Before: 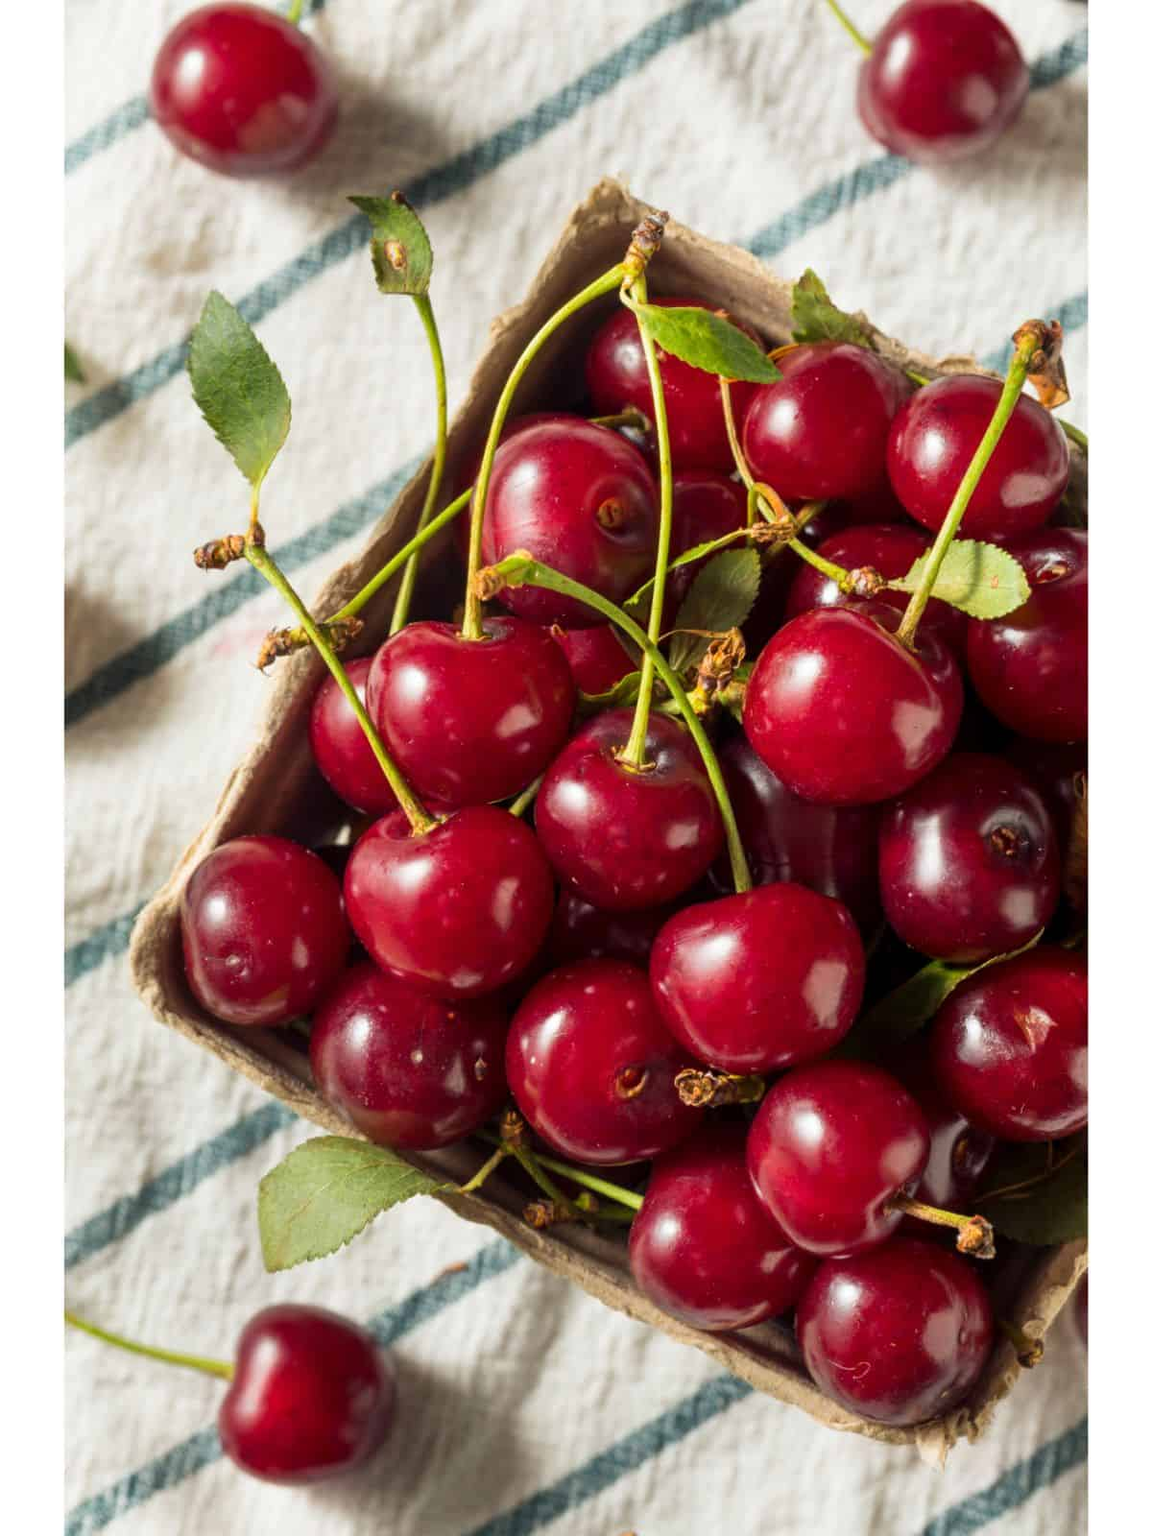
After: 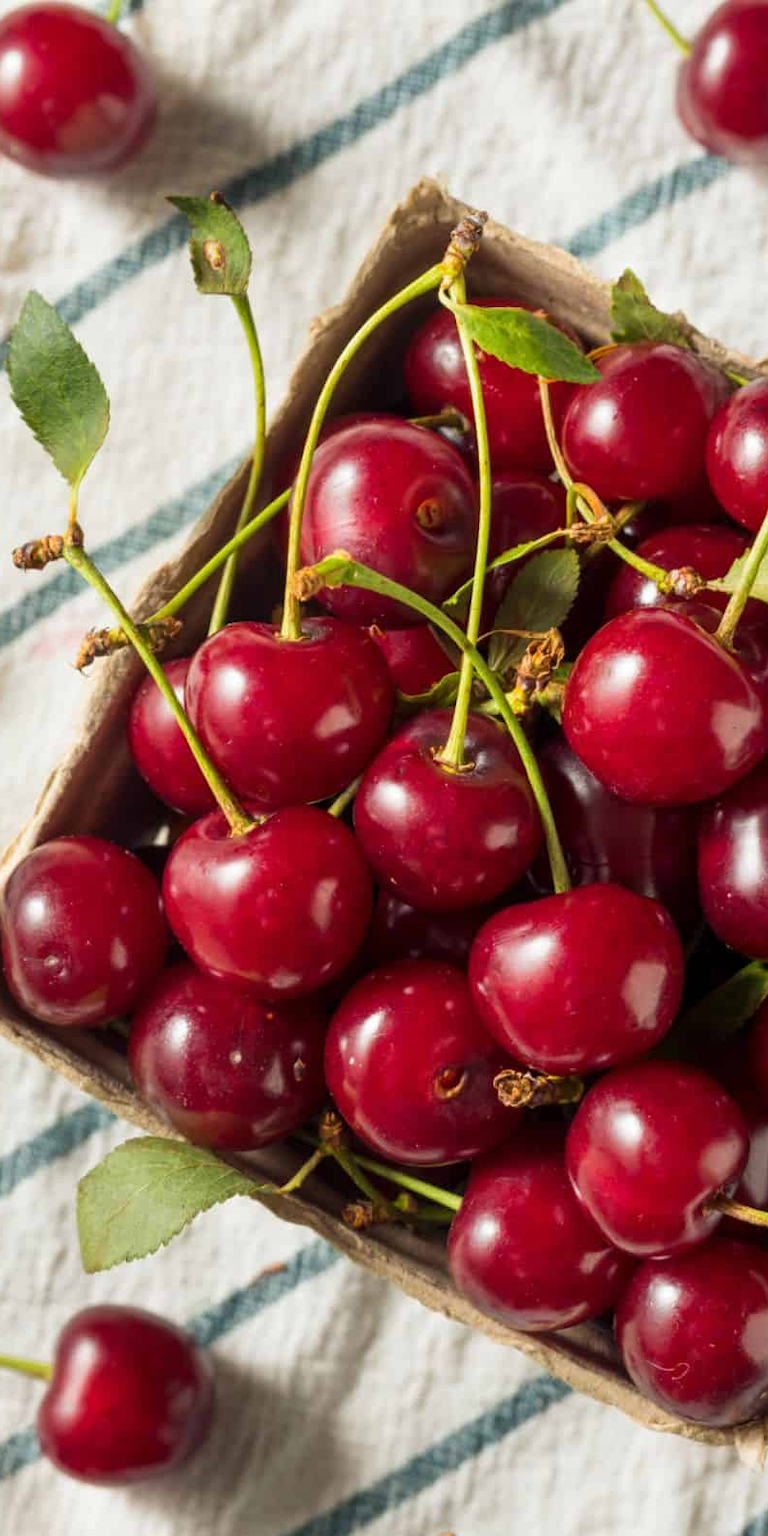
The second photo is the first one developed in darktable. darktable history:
white balance: emerald 1
crop and rotate: left 15.754%, right 17.579%
